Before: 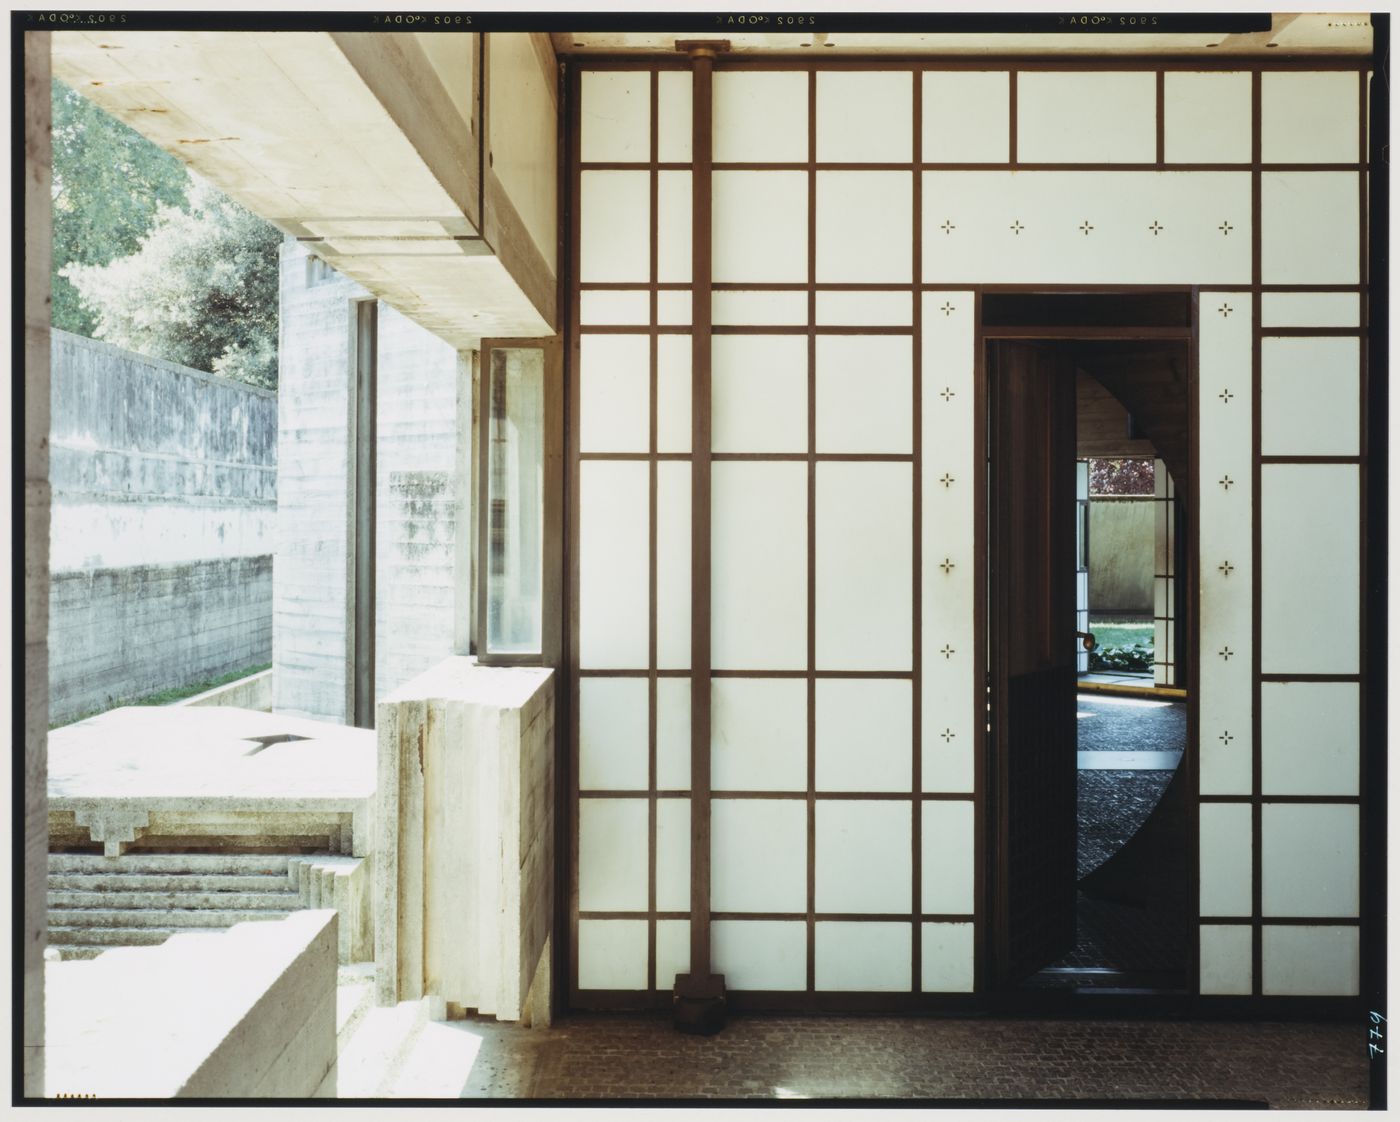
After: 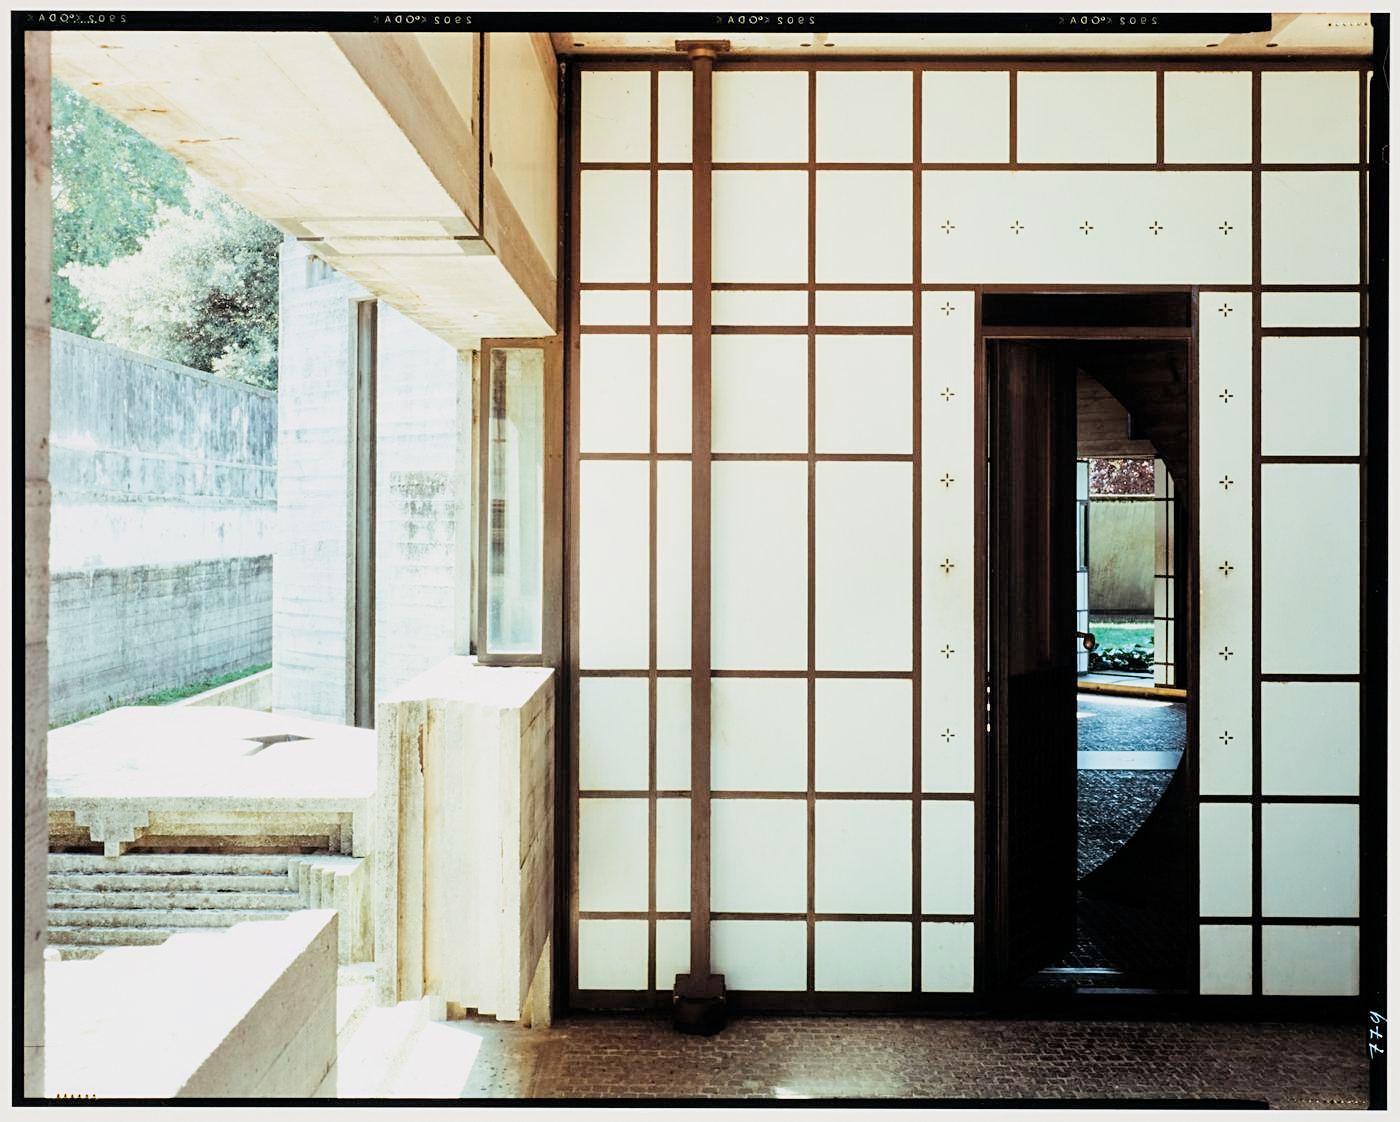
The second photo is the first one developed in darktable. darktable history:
filmic rgb: black relative exposure -5.02 EV, white relative exposure 3.97 EV, hardness 2.88, contrast 1.098, iterations of high-quality reconstruction 0
sharpen: on, module defaults
exposure: black level correction 0, exposure 0.7 EV, compensate exposure bias true, compensate highlight preservation false
